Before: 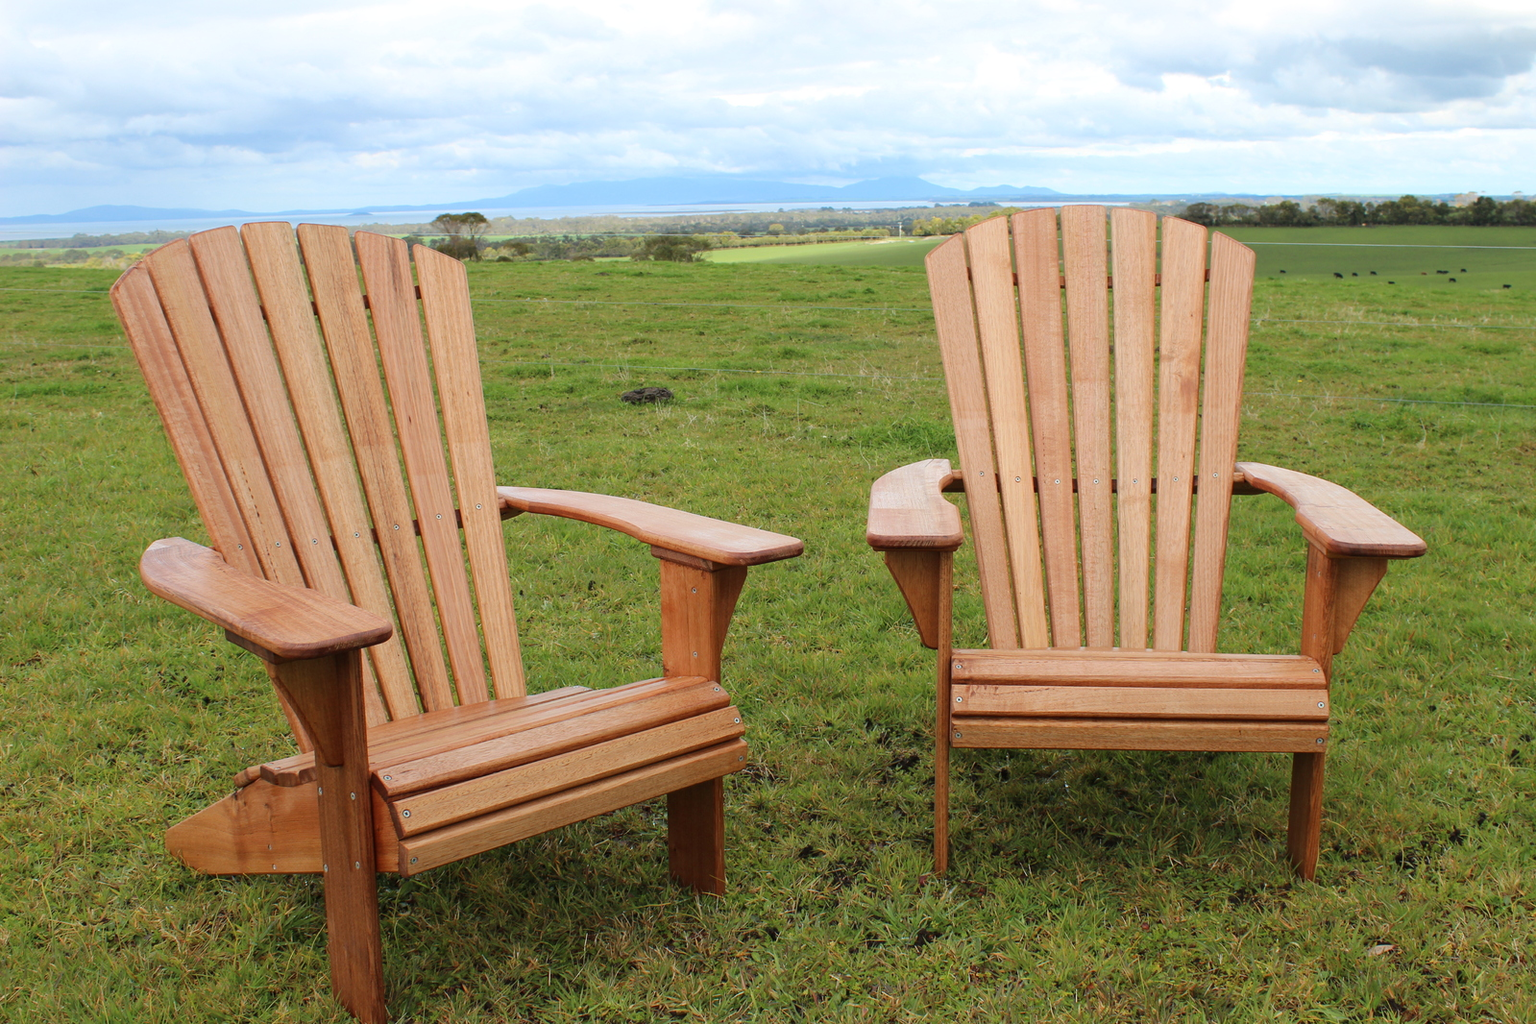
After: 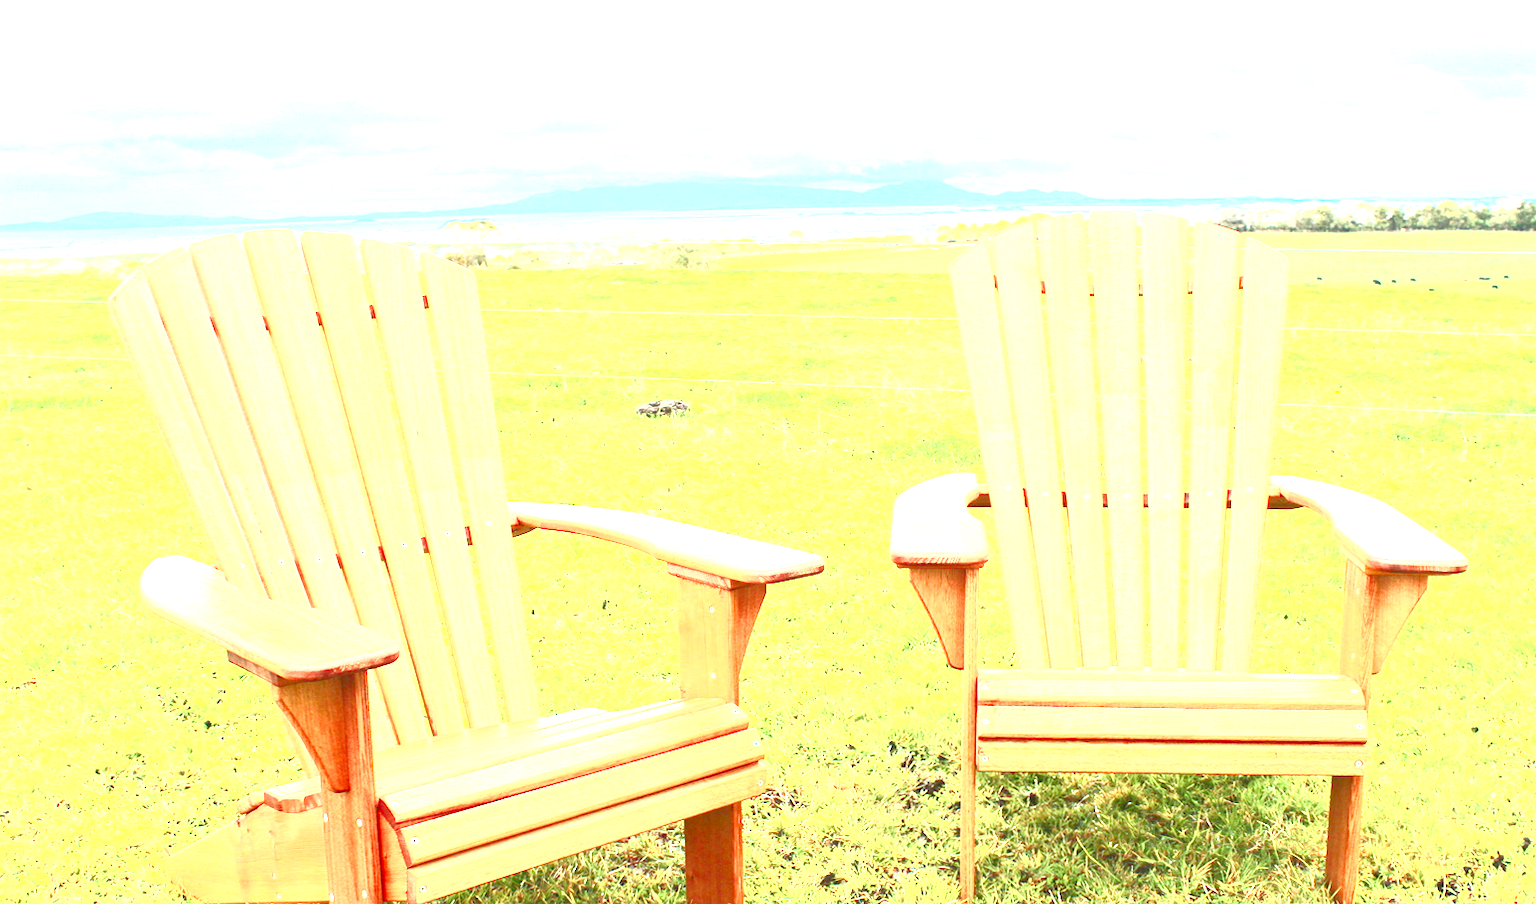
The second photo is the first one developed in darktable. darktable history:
exposure: black level correction 0, exposure 1.572 EV, compensate exposure bias true, compensate highlight preservation false
shadows and highlights: shadows -9.77, white point adjustment 1.49, highlights 11.23
contrast brightness saturation: contrast 0.618, brightness 0.349, saturation 0.144
crop and rotate: angle 0.117°, left 0.271%, right 2.663%, bottom 14.23%
levels: levels [0.008, 0.318, 0.836]
